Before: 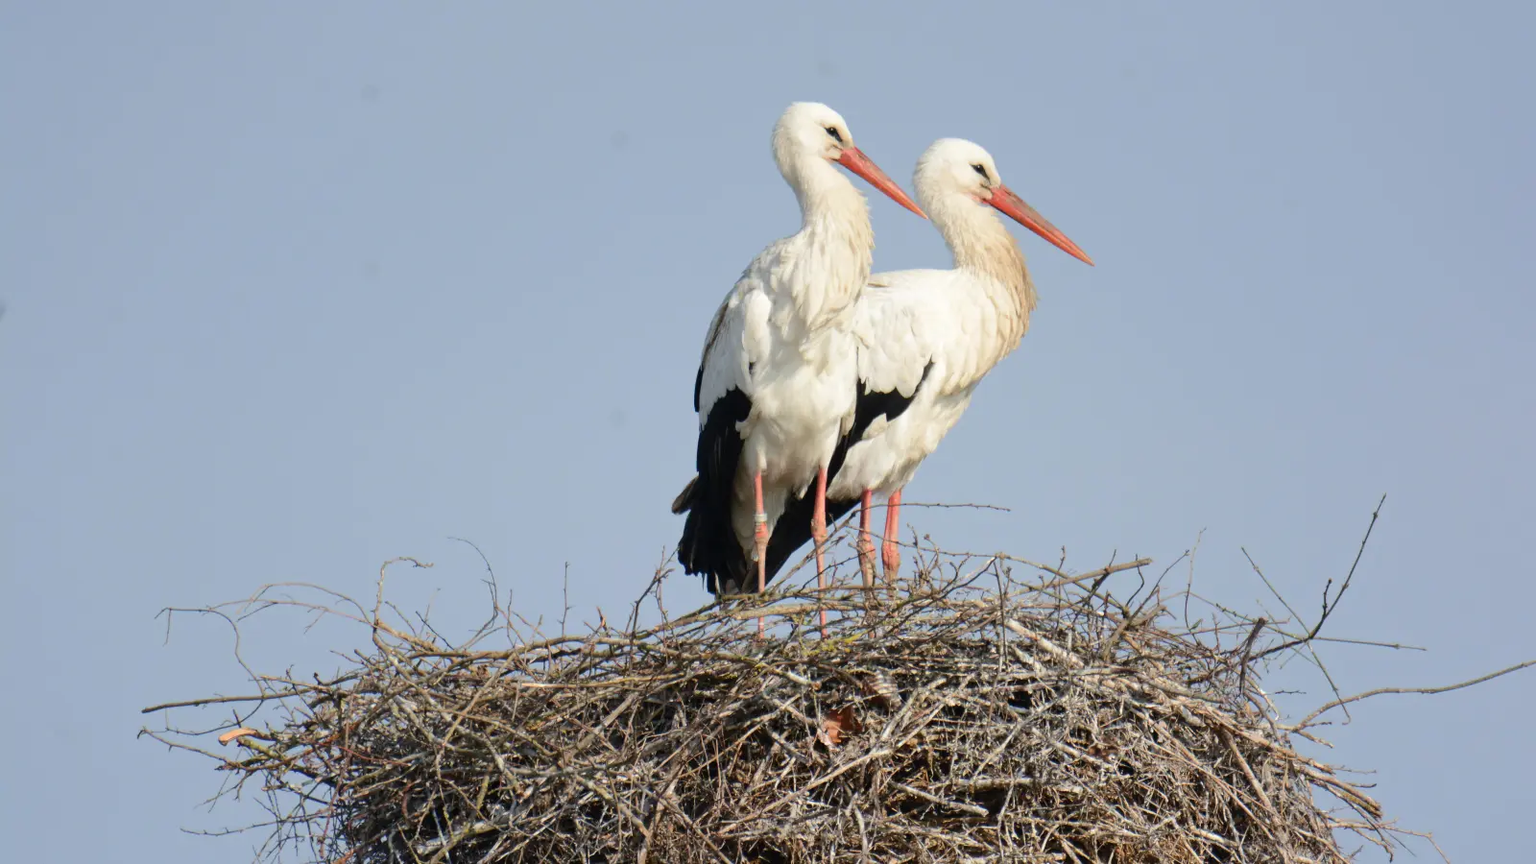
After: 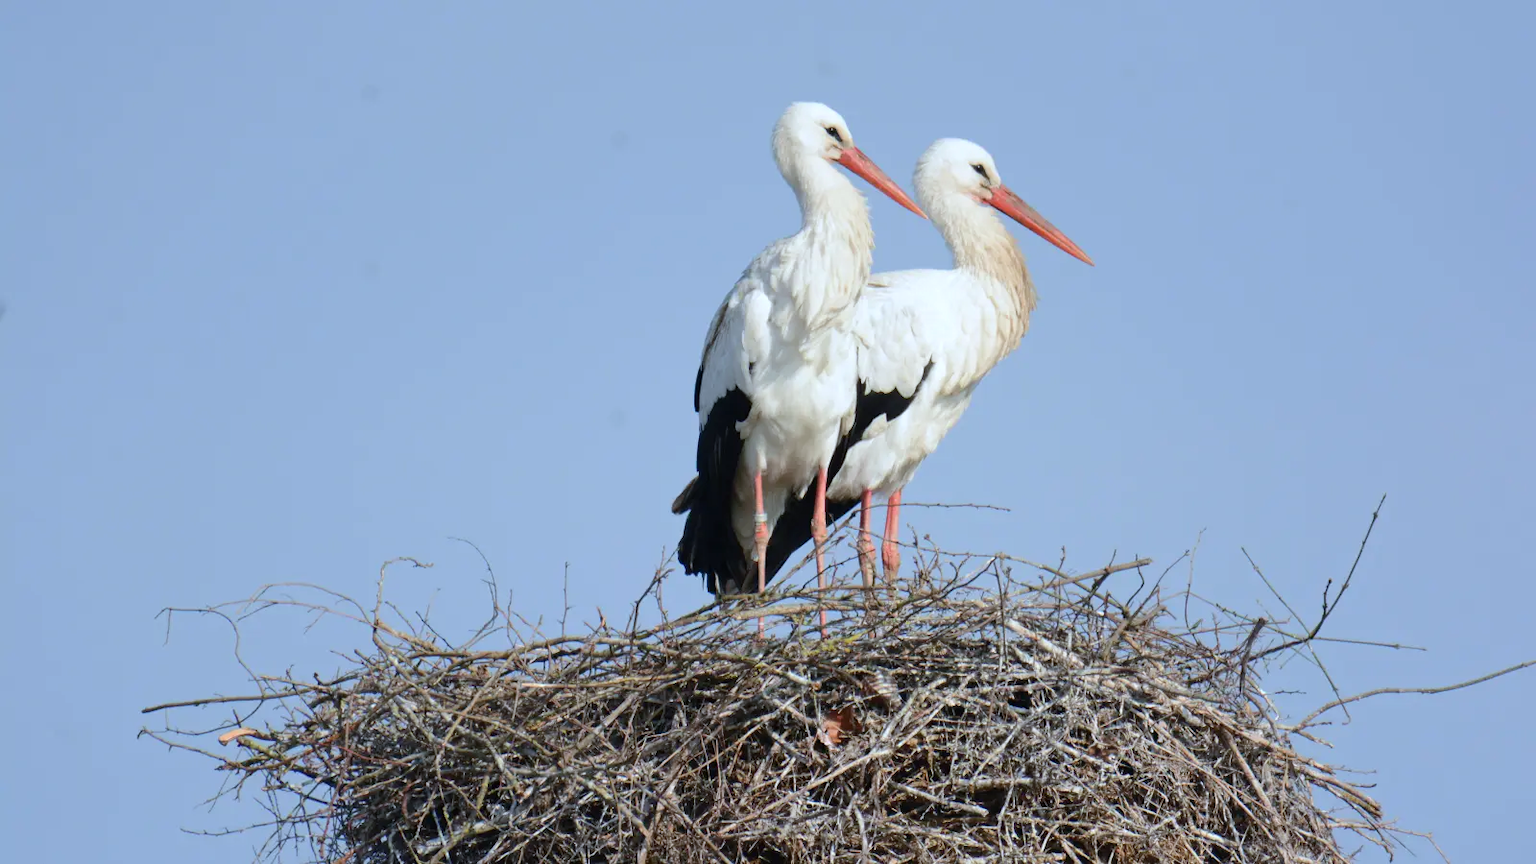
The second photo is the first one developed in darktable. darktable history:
color calibration: x 0.37, y 0.382, temperature 4314.11 K
